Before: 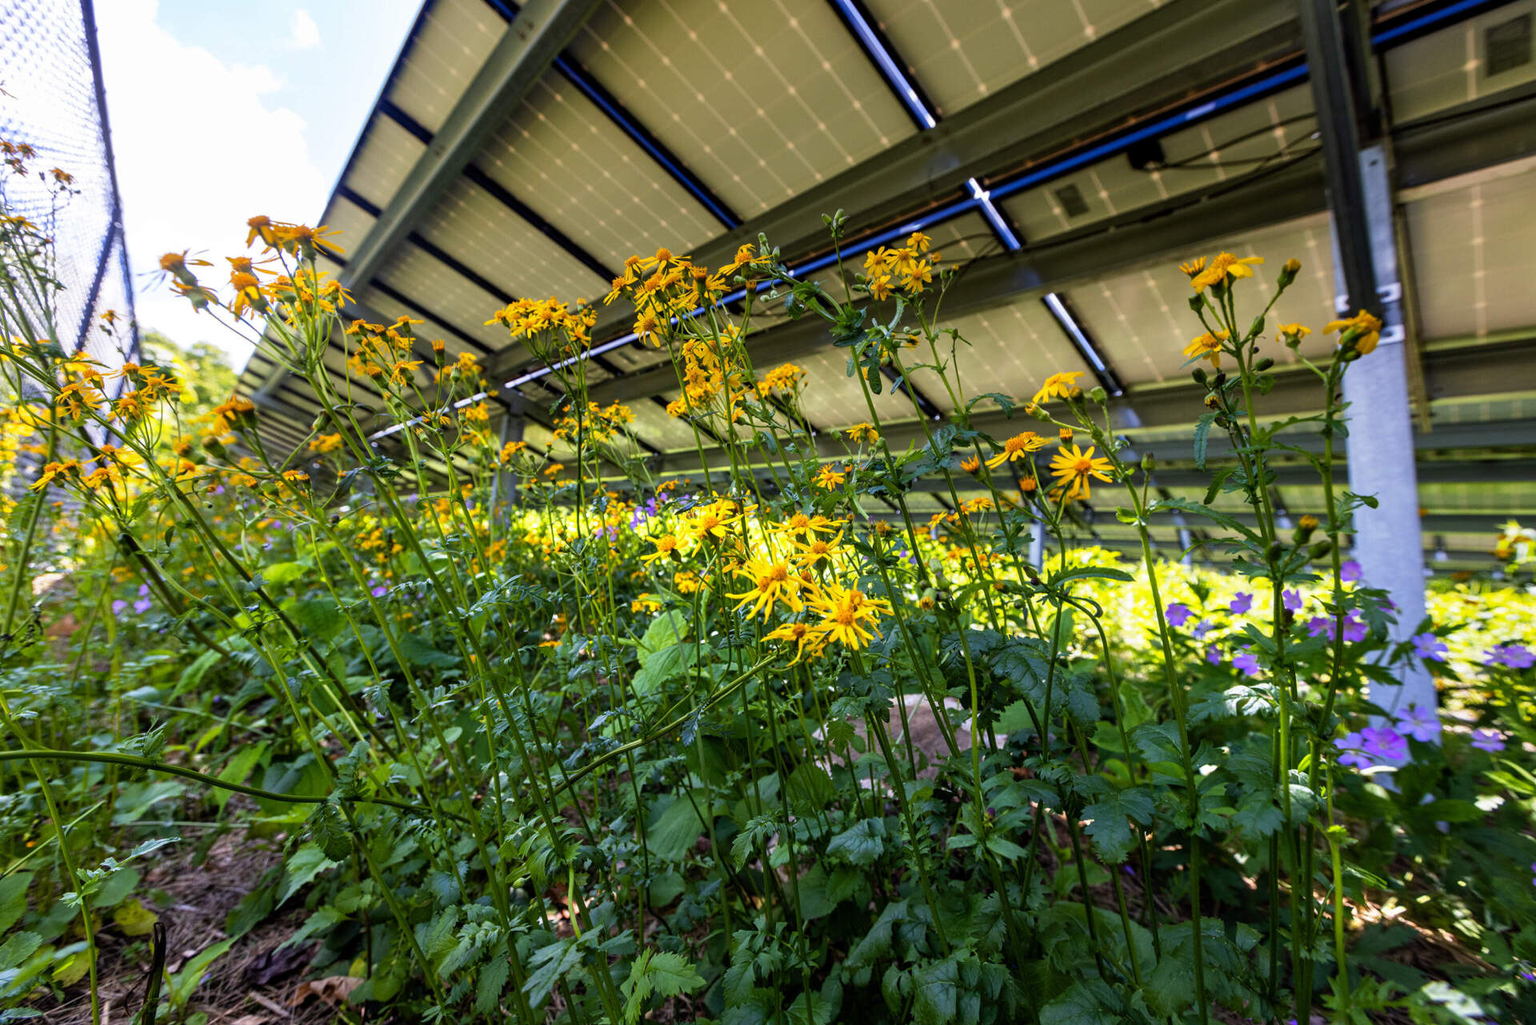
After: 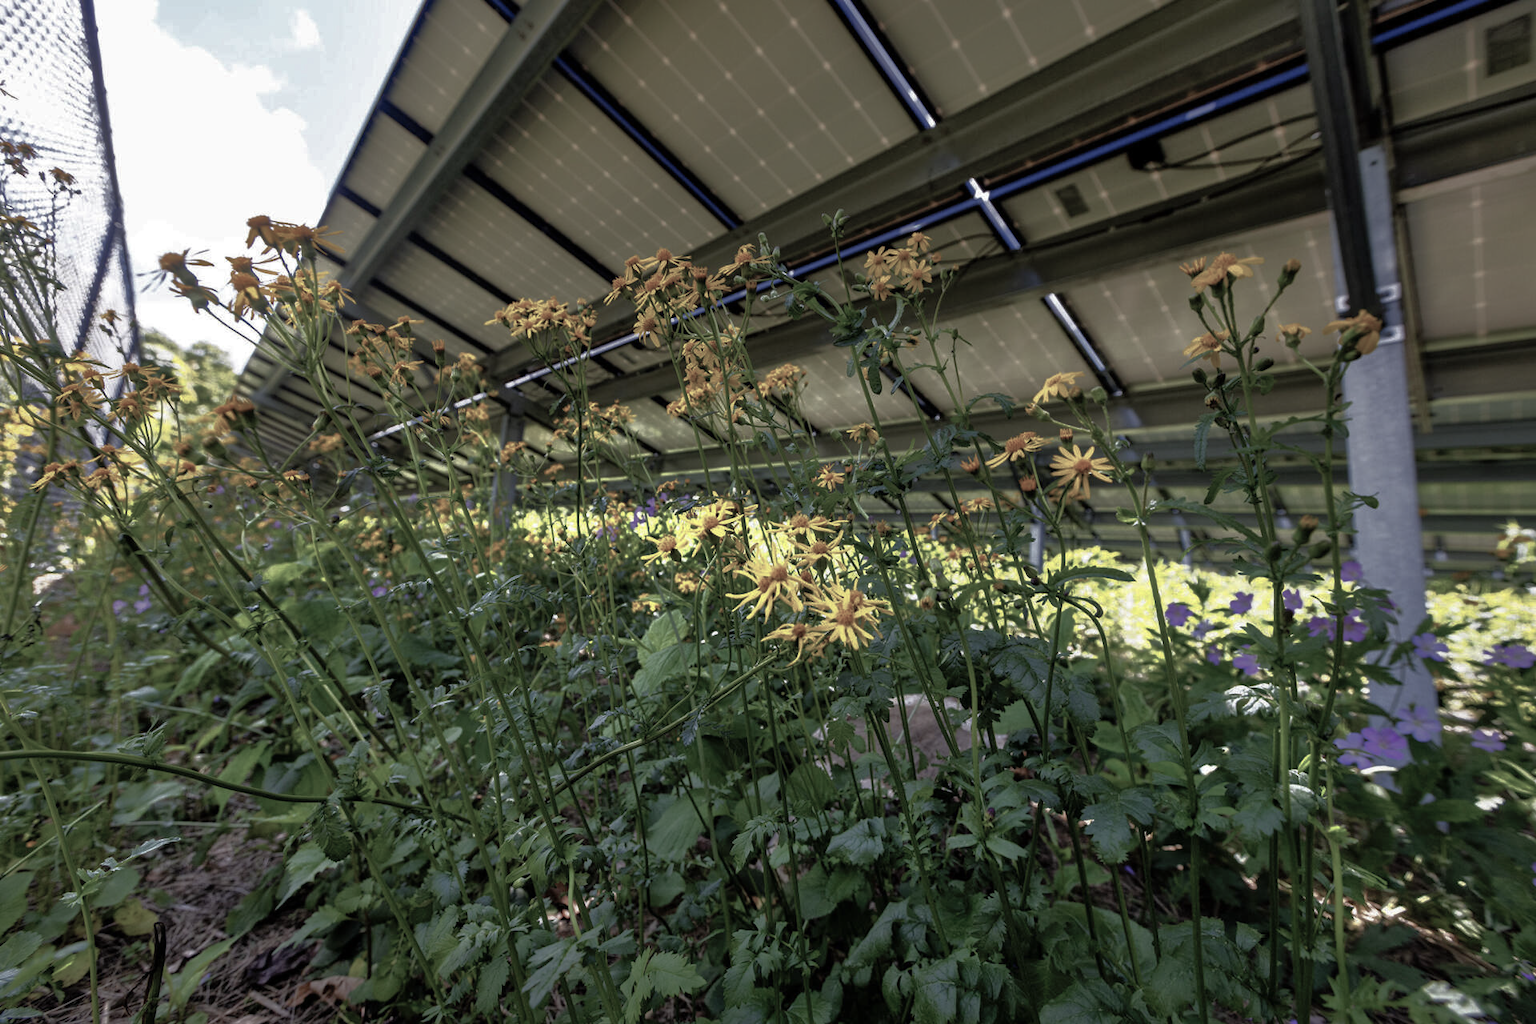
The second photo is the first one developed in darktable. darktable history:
shadows and highlights: on, module defaults
base curve: curves: ch0 [(0, 0) (0.564, 0.291) (0.802, 0.731) (1, 1)]
color balance rgb: linear chroma grading › global chroma -16.06%, perceptual saturation grading › global saturation -32.85%, global vibrance -23.56%
